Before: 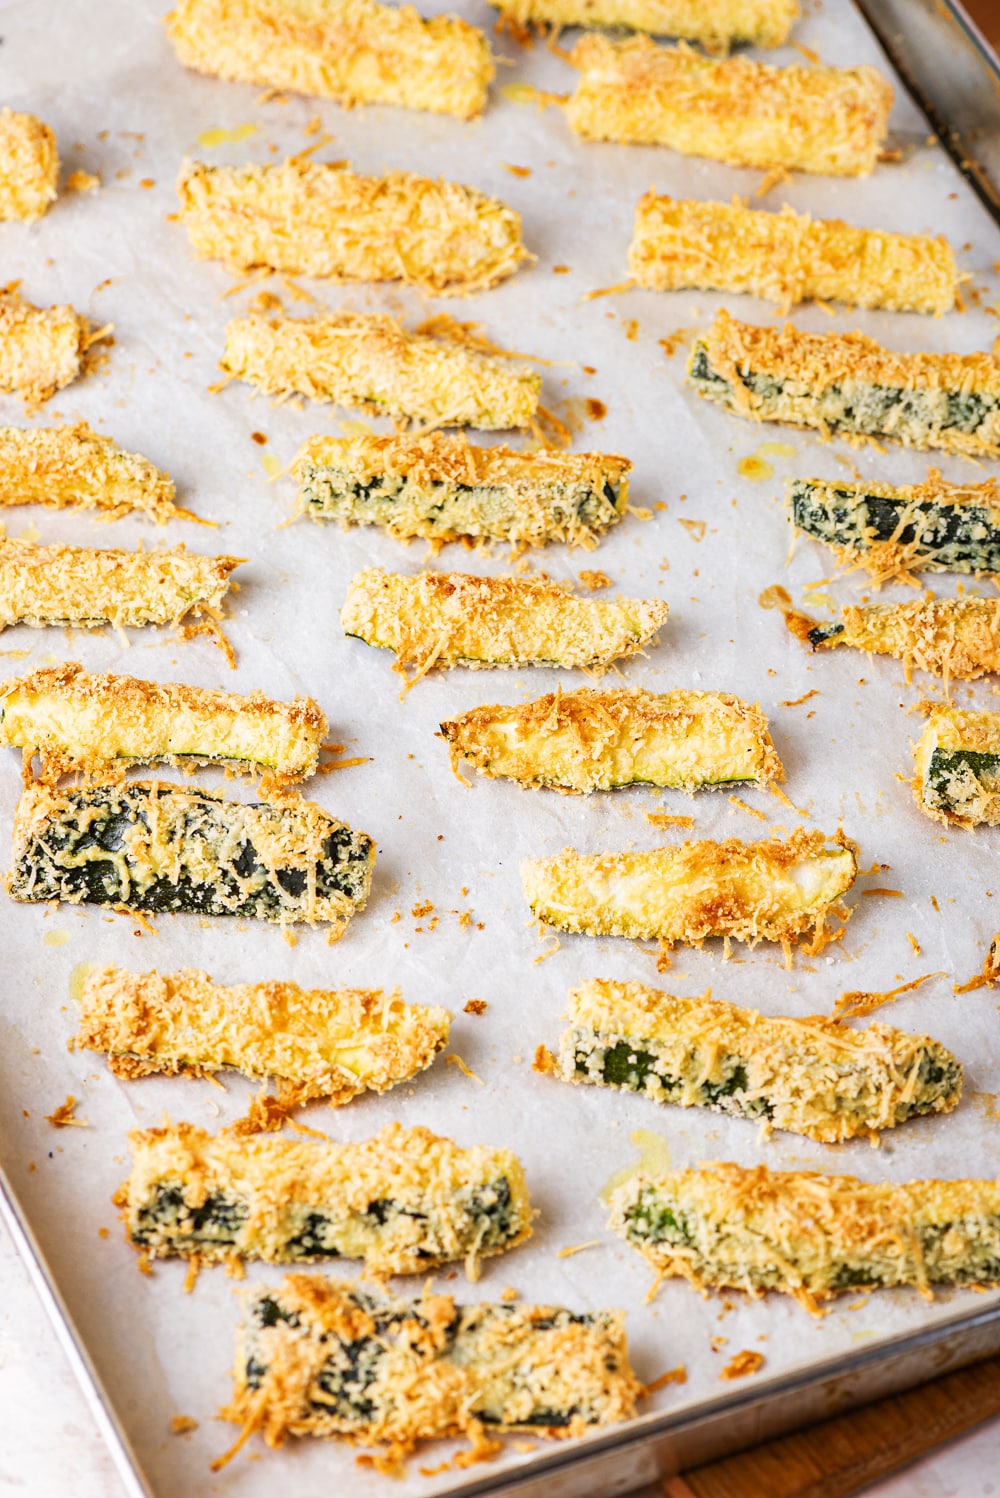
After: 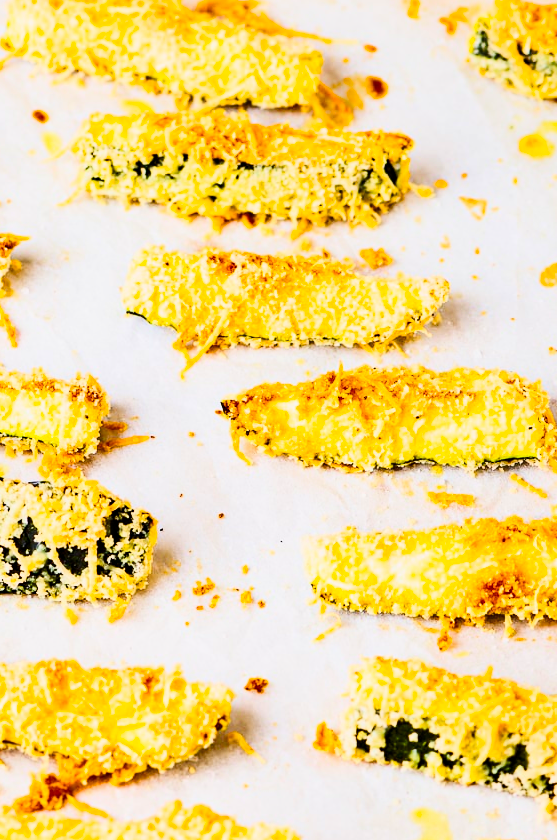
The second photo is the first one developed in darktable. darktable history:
crop and rotate: left 21.961%, top 21.496%, right 22.336%, bottom 22.37%
color balance rgb: perceptual saturation grading › global saturation 36.197%, perceptual saturation grading › shadows 35.371%
filmic rgb: black relative exposure -7.71 EV, white relative exposure 4.37 EV, target black luminance 0%, hardness 3.75, latitude 50.7%, contrast 1.077, highlights saturation mix 8.77%, shadows ↔ highlights balance -0.214%
contrast brightness saturation: contrast 0.397, brightness 0.044, saturation 0.254
exposure: compensate exposure bias true, compensate highlight preservation false
